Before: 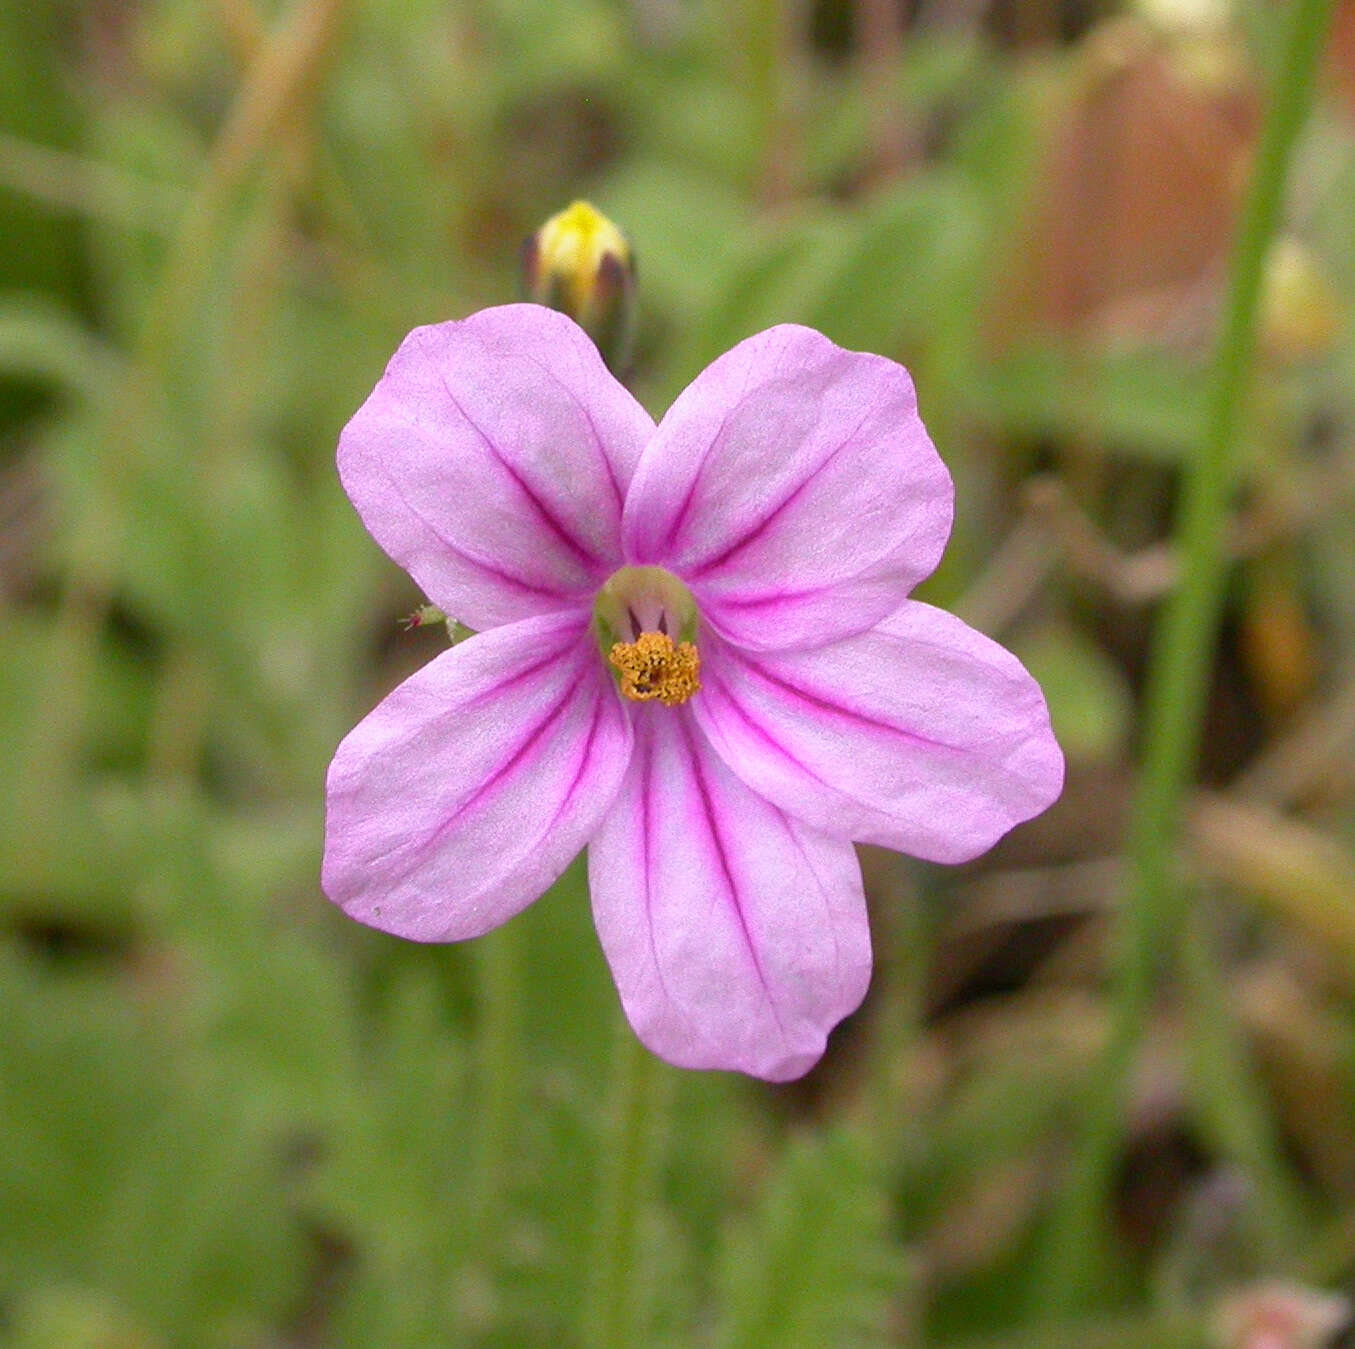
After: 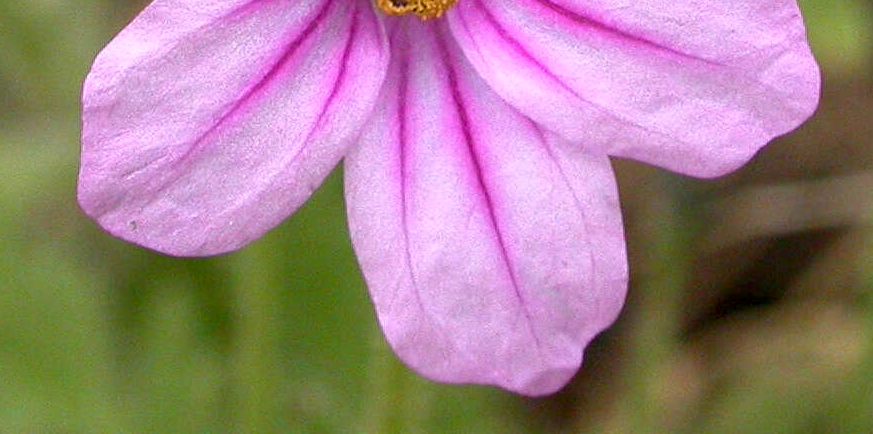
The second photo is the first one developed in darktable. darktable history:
crop: left 18.012%, top 50.87%, right 17.552%, bottom 16.898%
local contrast: on, module defaults
contrast equalizer: octaves 7, y [[0.5, 0.5, 0.468, 0.5, 0.5, 0.5], [0.5 ×6], [0.5 ×6], [0 ×6], [0 ×6]]
